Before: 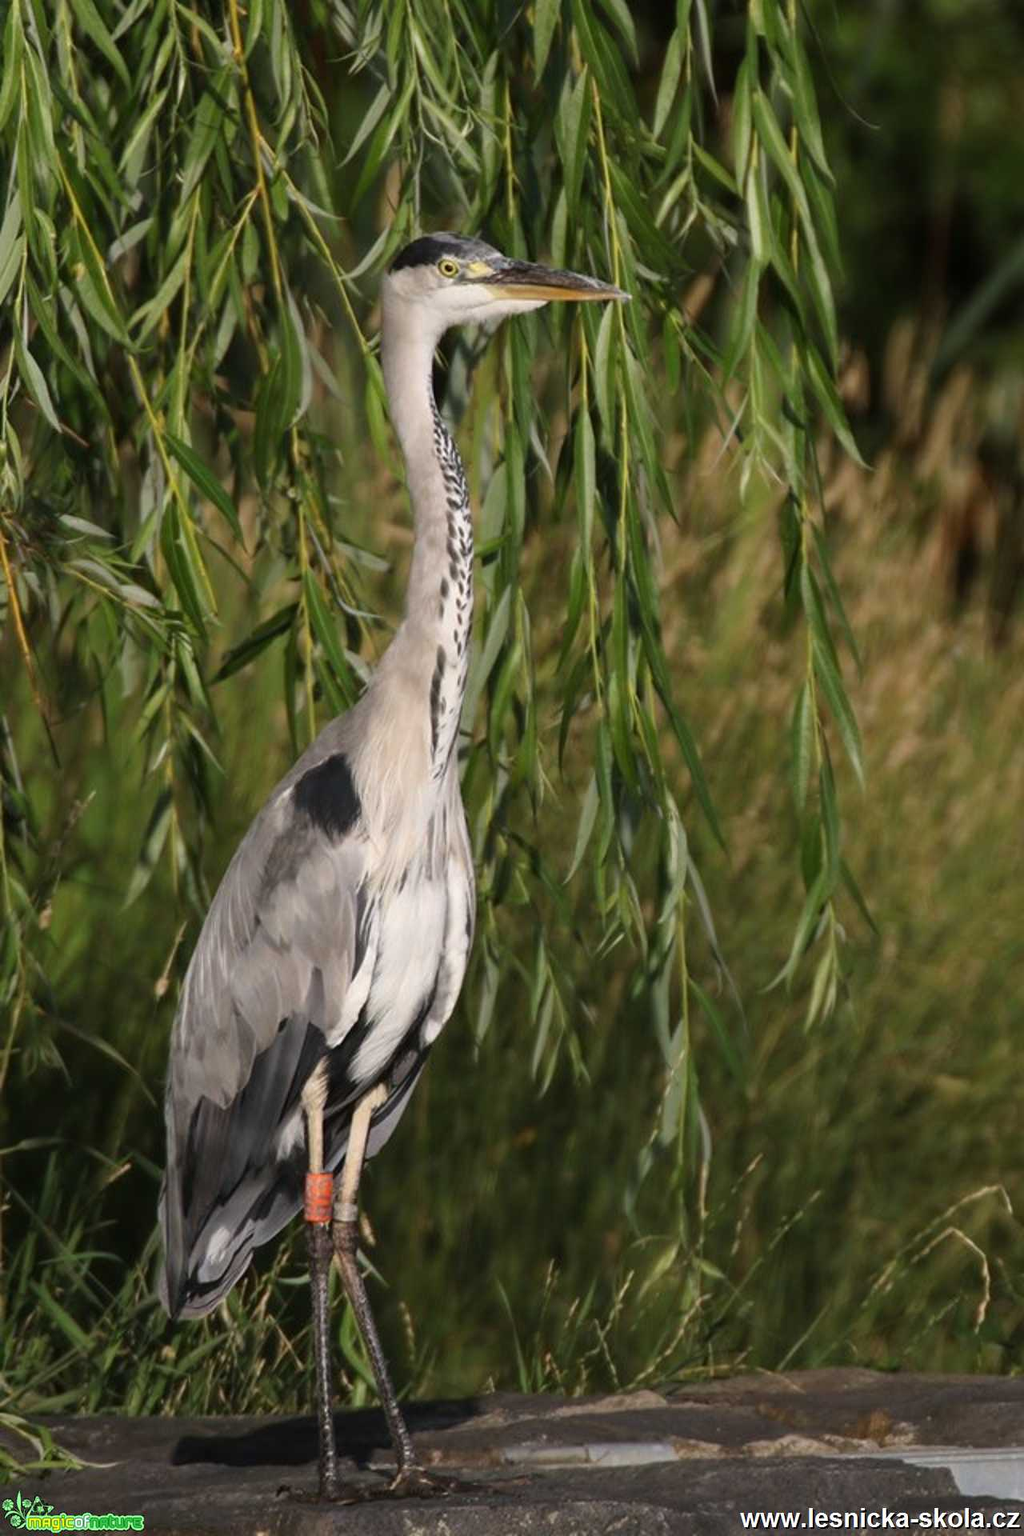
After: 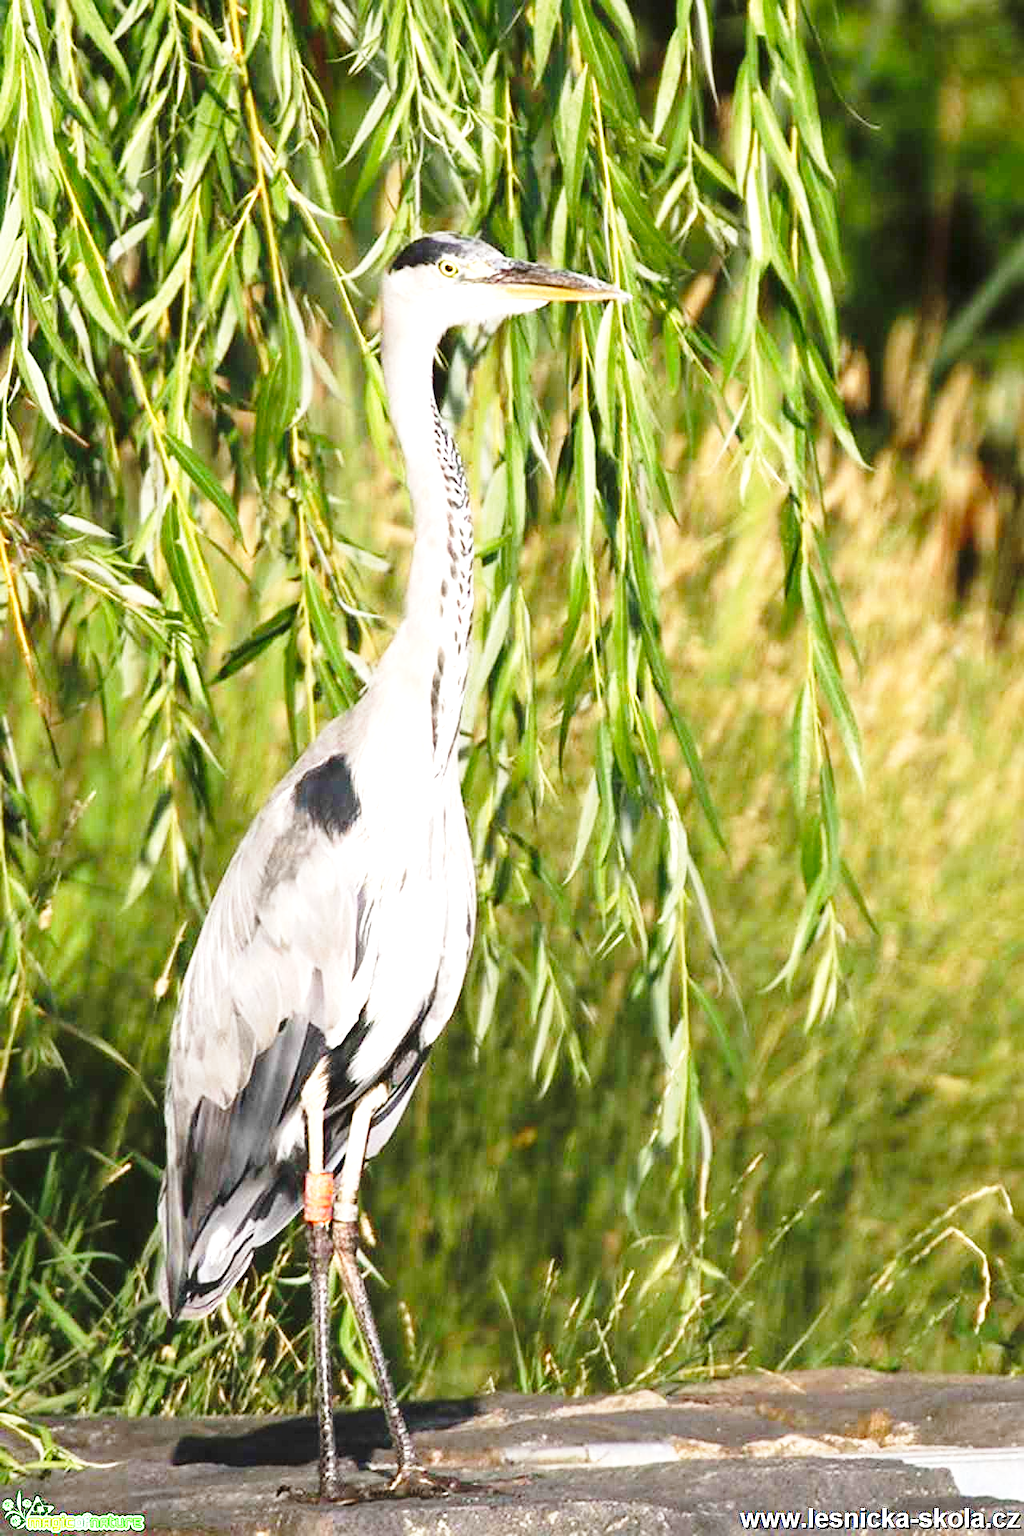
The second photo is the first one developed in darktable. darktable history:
contrast brightness saturation: saturation 0.097
exposure: black level correction 0, exposure 1.455 EV, compensate highlight preservation false
sharpen: on, module defaults
base curve: curves: ch0 [(0, 0) (0.028, 0.03) (0.121, 0.232) (0.46, 0.748) (0.859, 0.968) (1, 1)], preserve colors none
